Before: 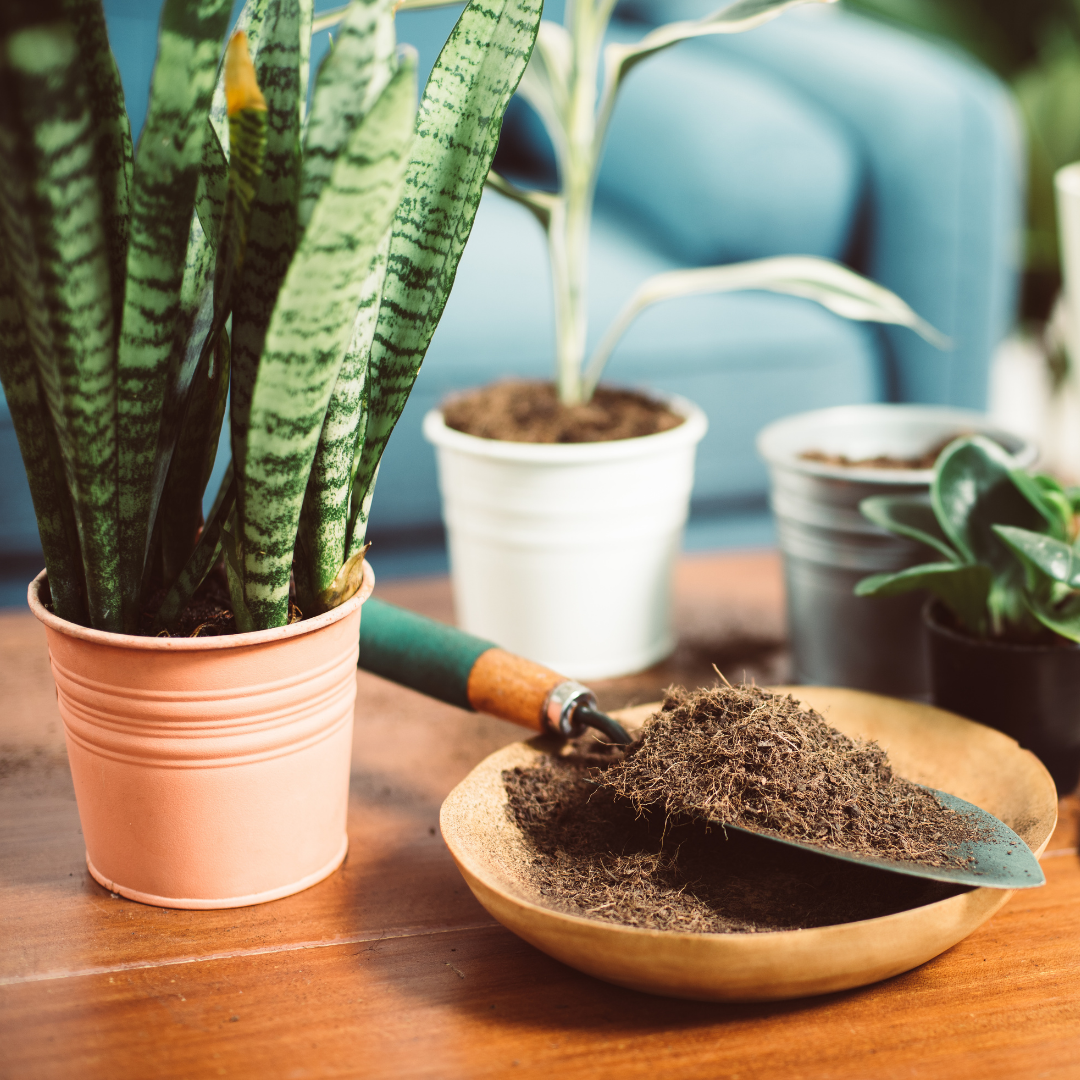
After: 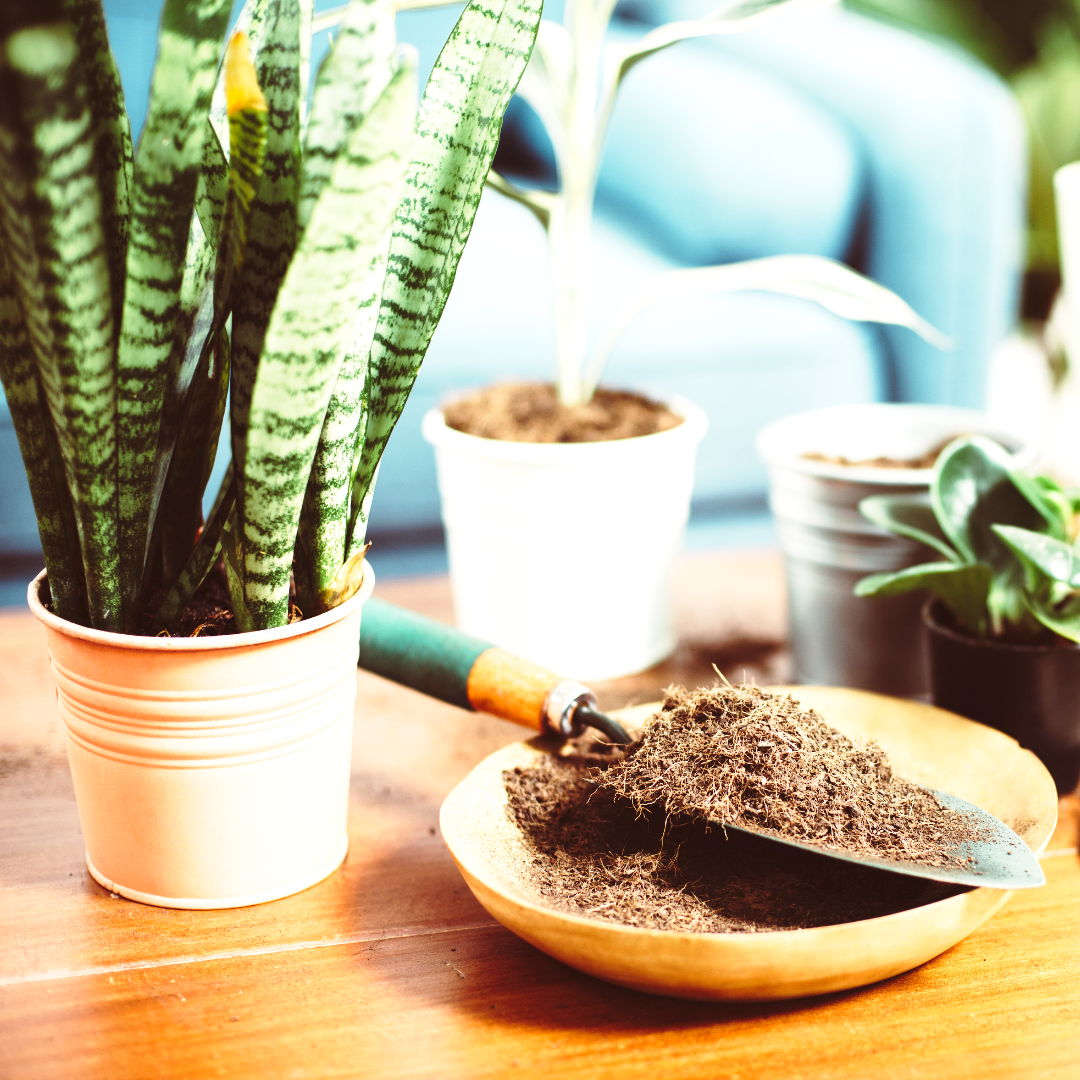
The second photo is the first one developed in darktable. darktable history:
exposure: black level correction 0.001, exposure 0.5 EV, compensate highlight preservation false
base curve: curves: ch0 [(0, 0) (0.028, 0.03) (0.121, 0.232) (0.46, 0.748) (0.859, 0.968) (1, 1)], preserve colors none
